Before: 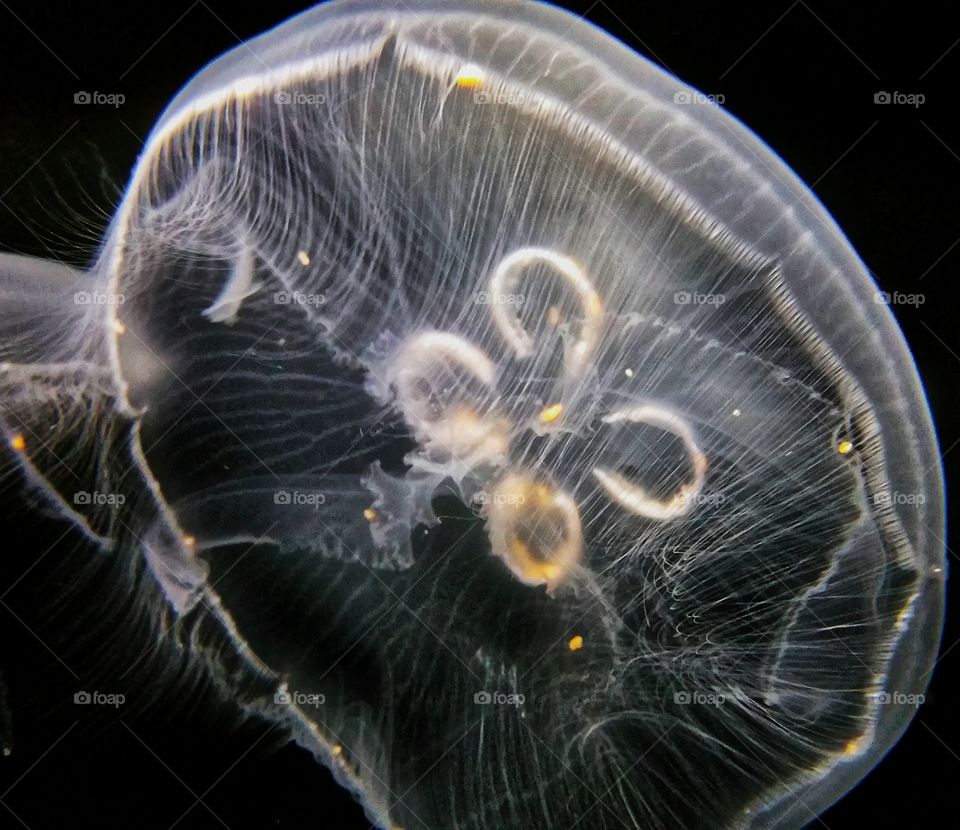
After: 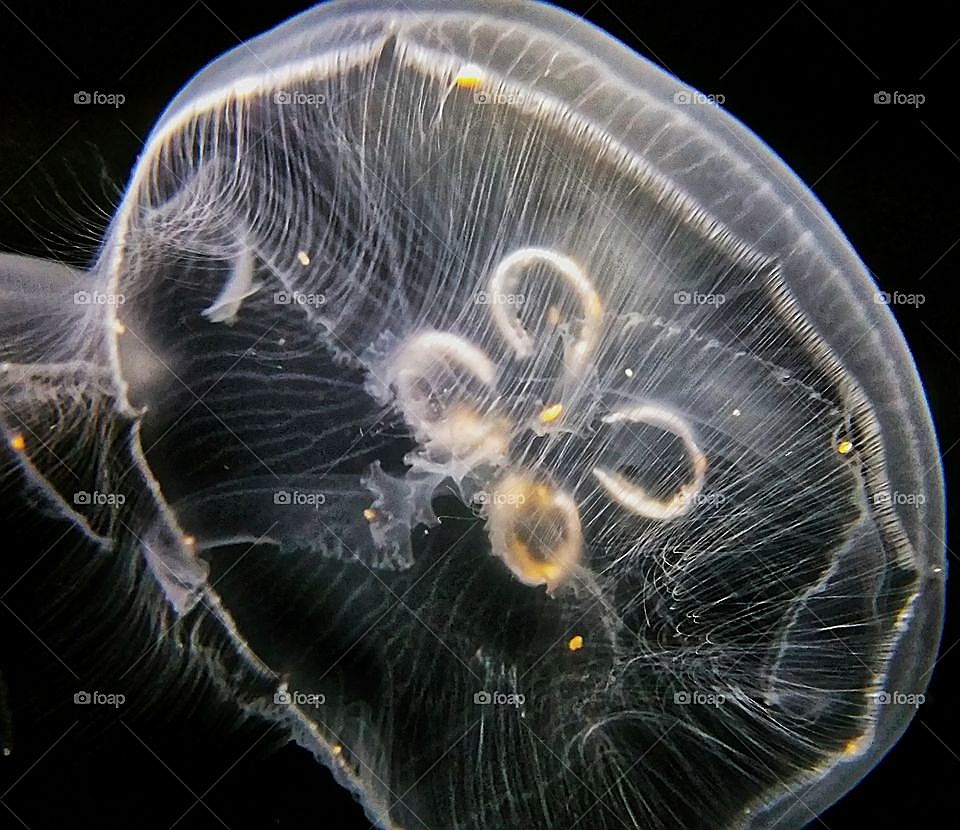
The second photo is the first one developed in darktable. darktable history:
sharpen: radius 1.396, amount 1.263, threshold 0.601
